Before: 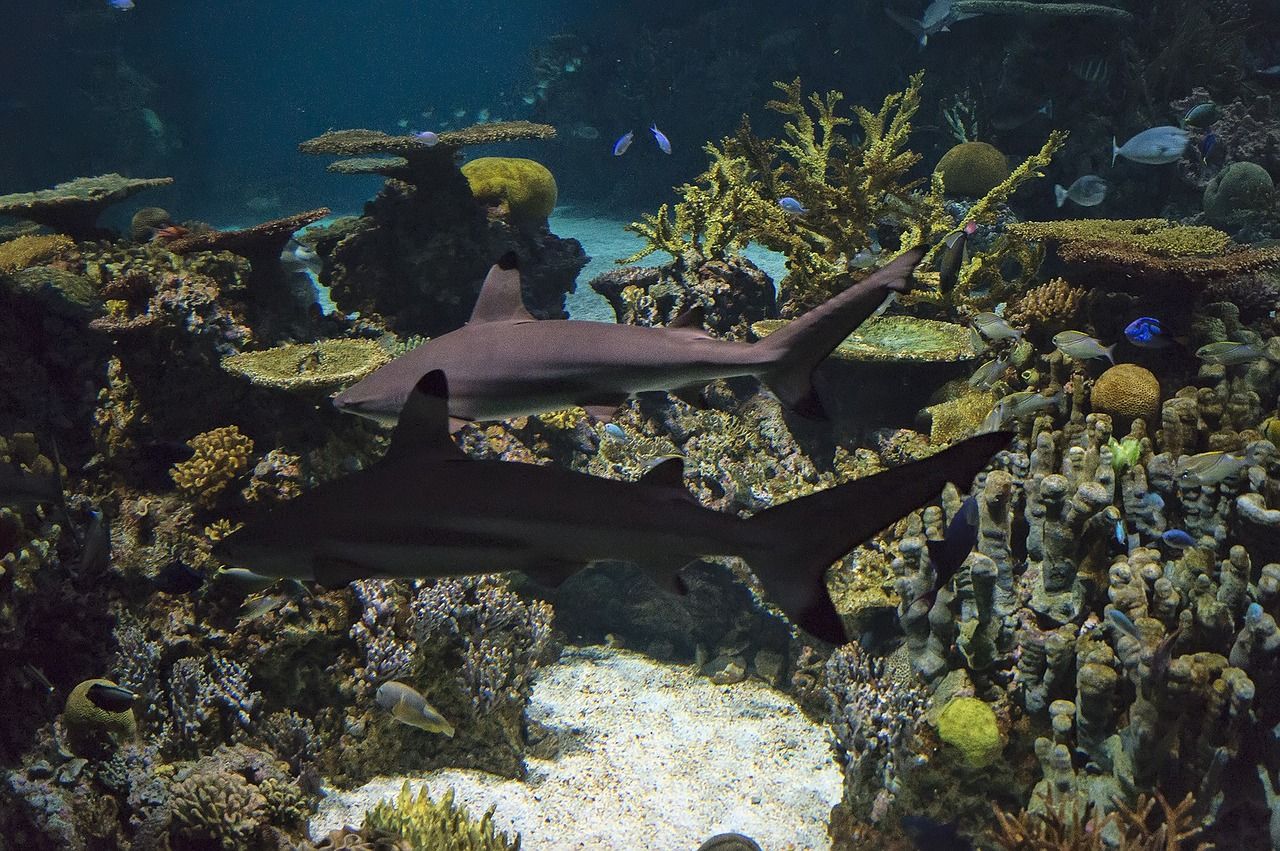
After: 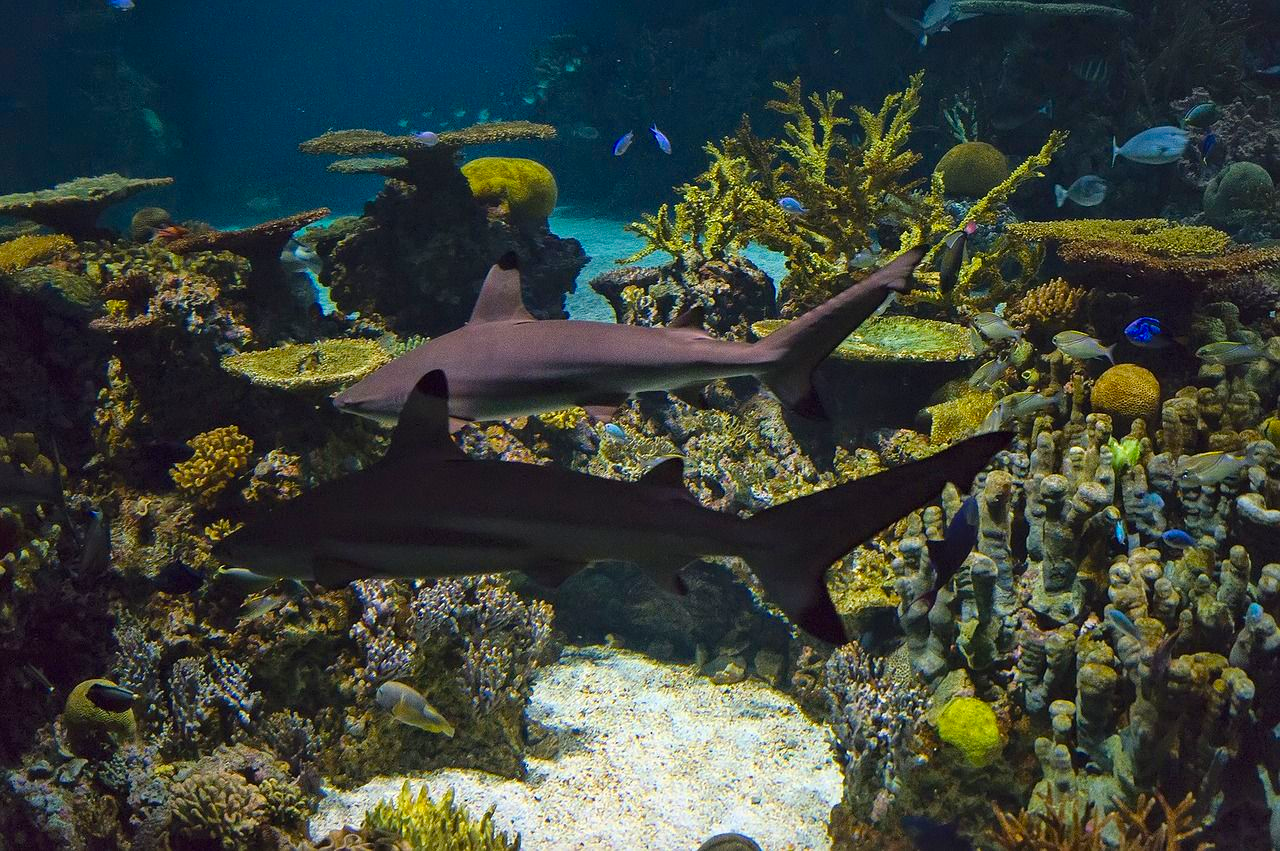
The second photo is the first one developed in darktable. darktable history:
velvia: strength 32.37%, mid-tones bias 0.205
